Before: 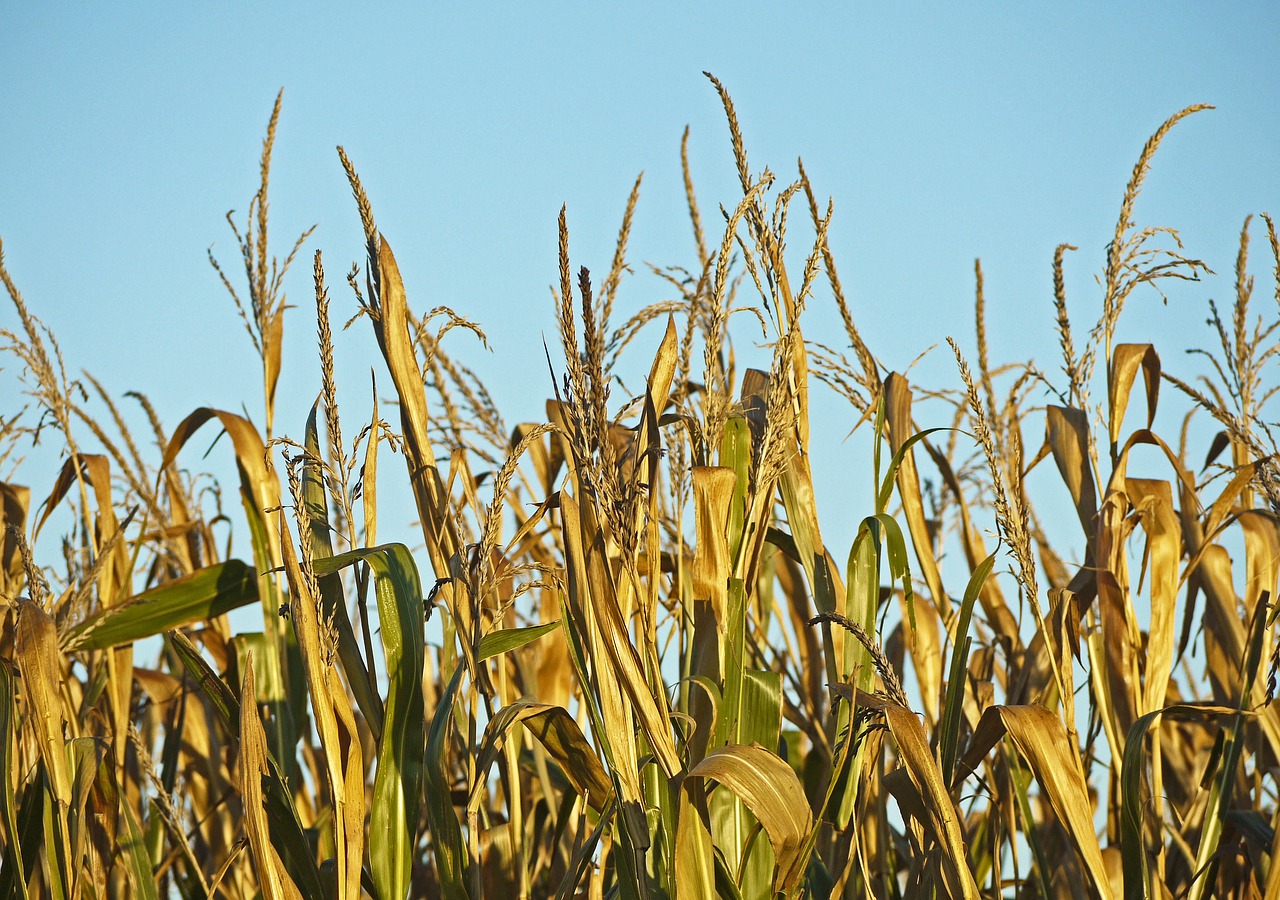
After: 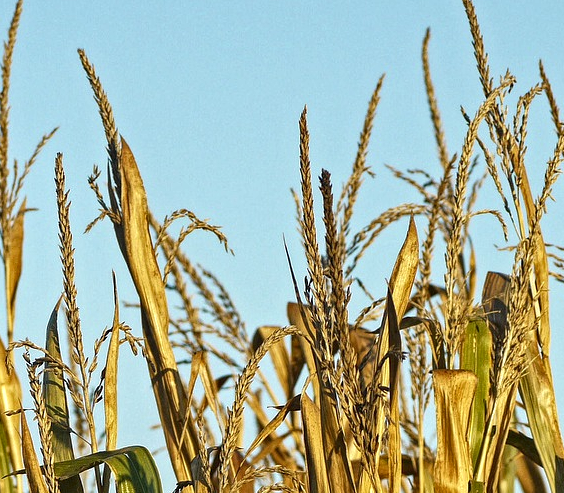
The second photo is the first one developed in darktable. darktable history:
crop: left 20.248%, top 10.86%, right 35.675%, bottom 34.321%
local contrast: highlights 100%, shadows 100%, detail 200%, midtone range 0.2
